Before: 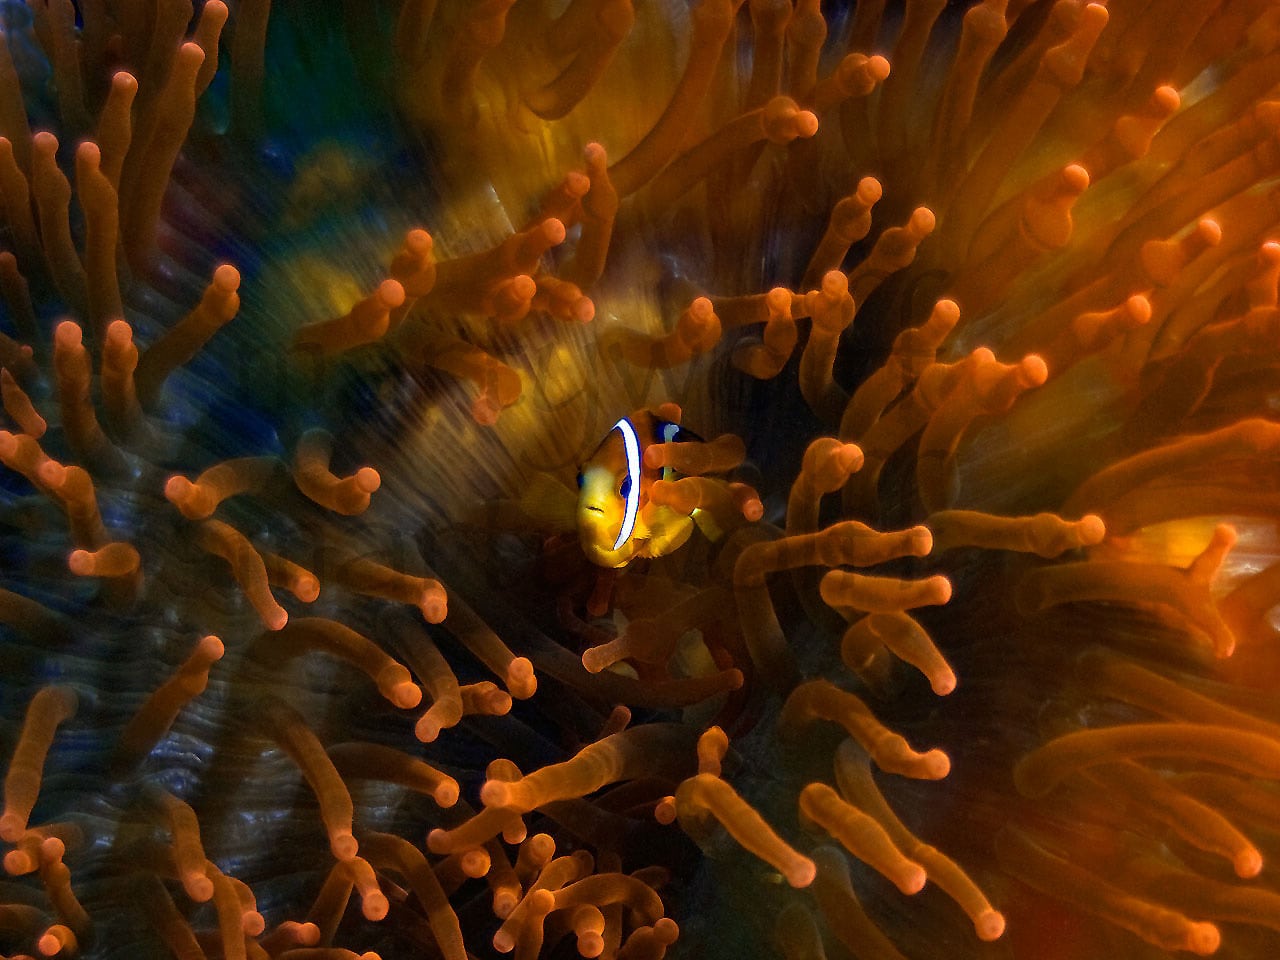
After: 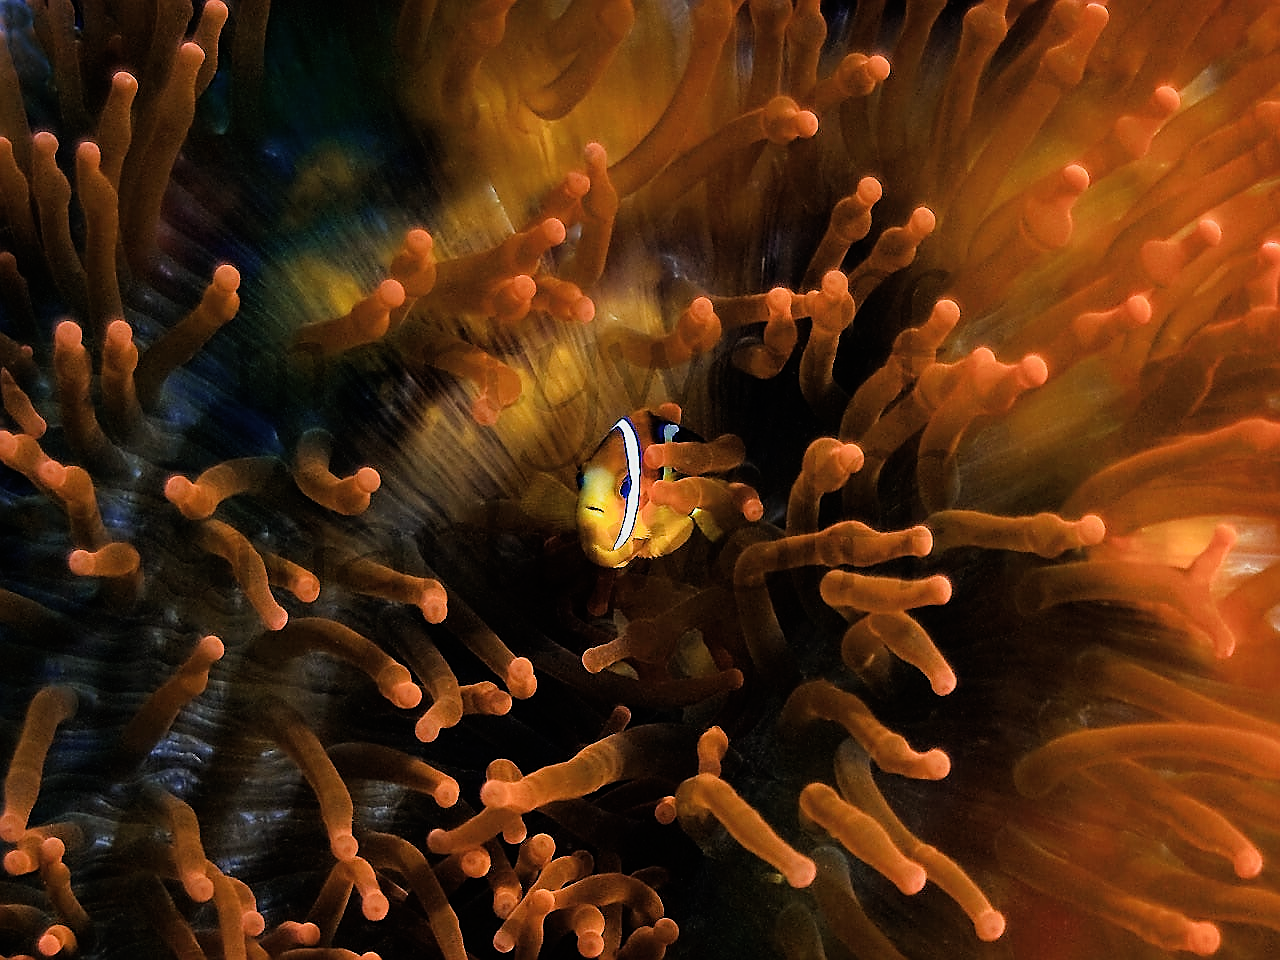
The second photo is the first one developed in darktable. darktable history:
exposure: black level correction -0.003, exposure 0.032 EV, compensate exposure bias true, compensate highlight preservation false
filmic rgb: black relative exposure -7.65 EV, white relative exposure 4.56 EV, threshold 2.98 EV, hardness 3.61, contrast 1, enable highlight reconstruction true
sharpen: radius 1.413, amount 1.253, threshold 0.826
tone equalizer: -8 EV -0.747 EV, -7 EV -0.724 EV, -6 EV -0.627 EV, -5 EV -0.419 EV, -3 EV 0.379 EV, -2 EV 0.6 EV, -1 EV 0.695 EV, +0 EV 0.732 EV
